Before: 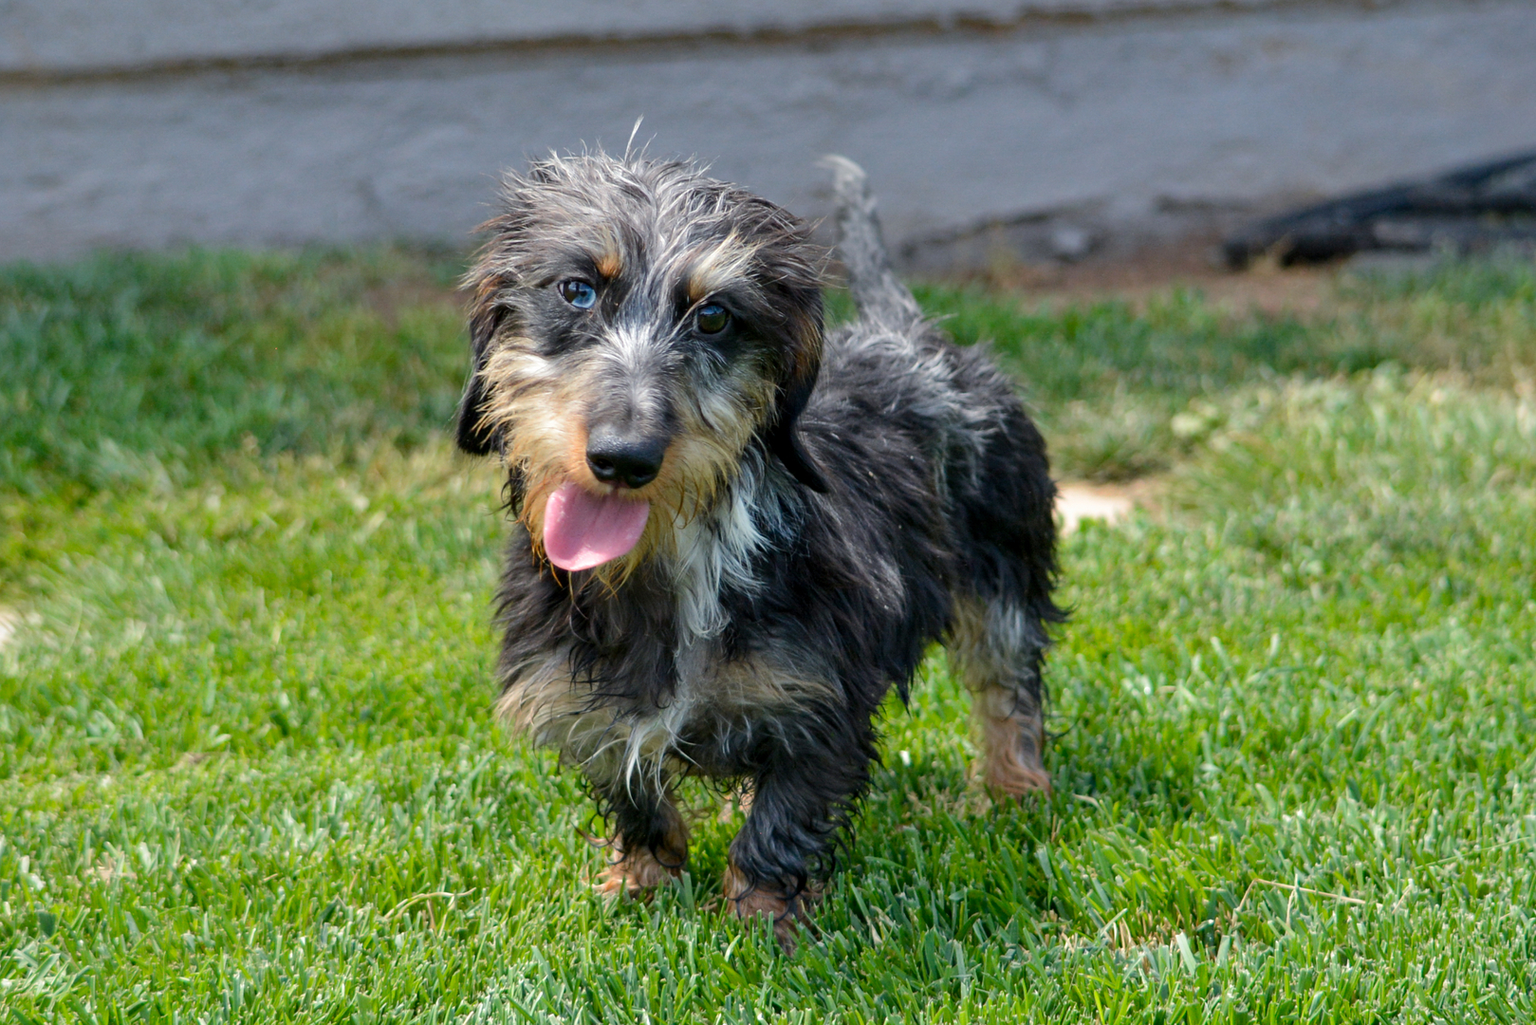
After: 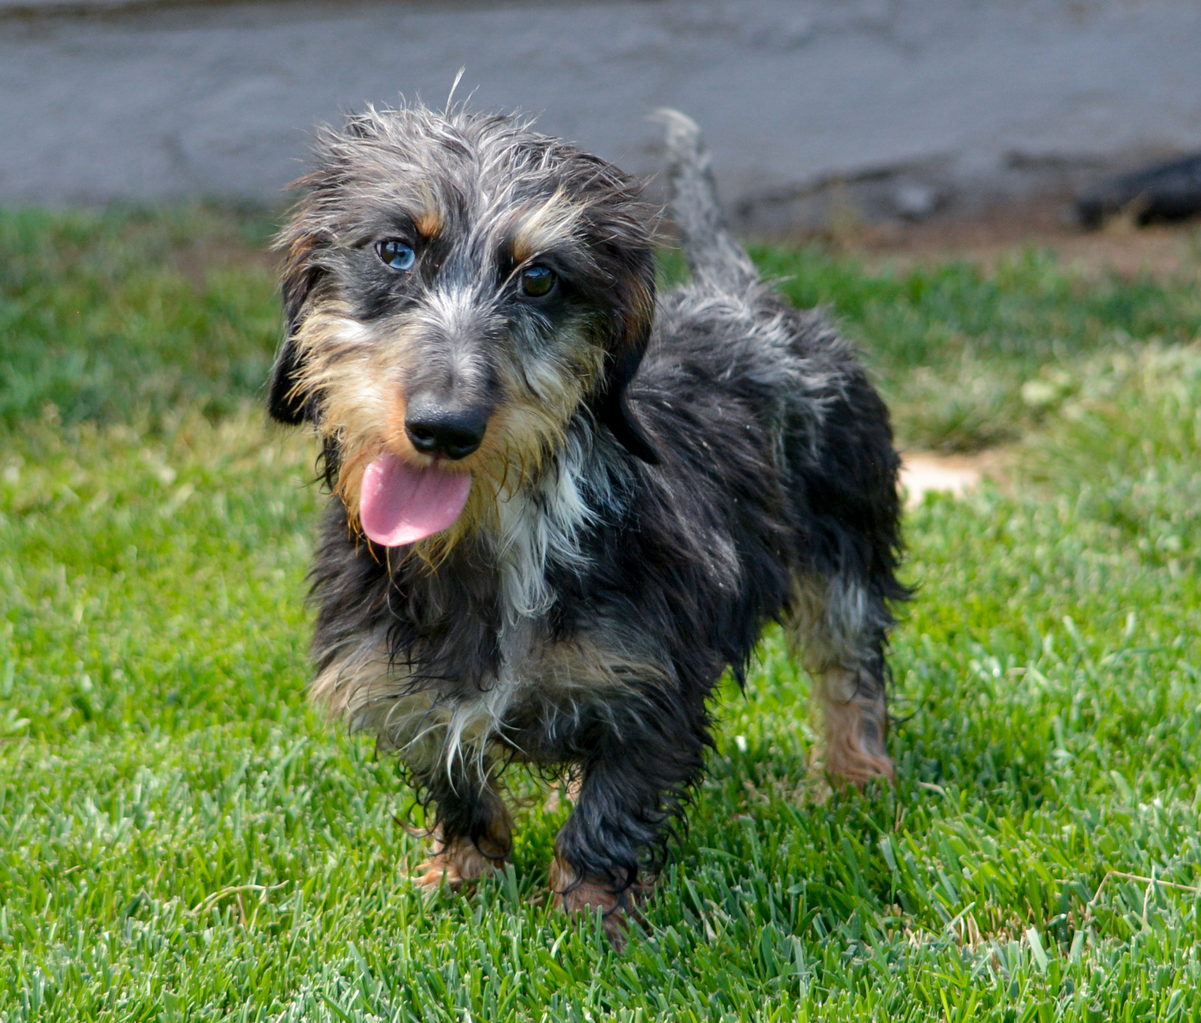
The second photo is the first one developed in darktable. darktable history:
crop and rotate: left 13.199%, top 5.238%, right 12.573%
